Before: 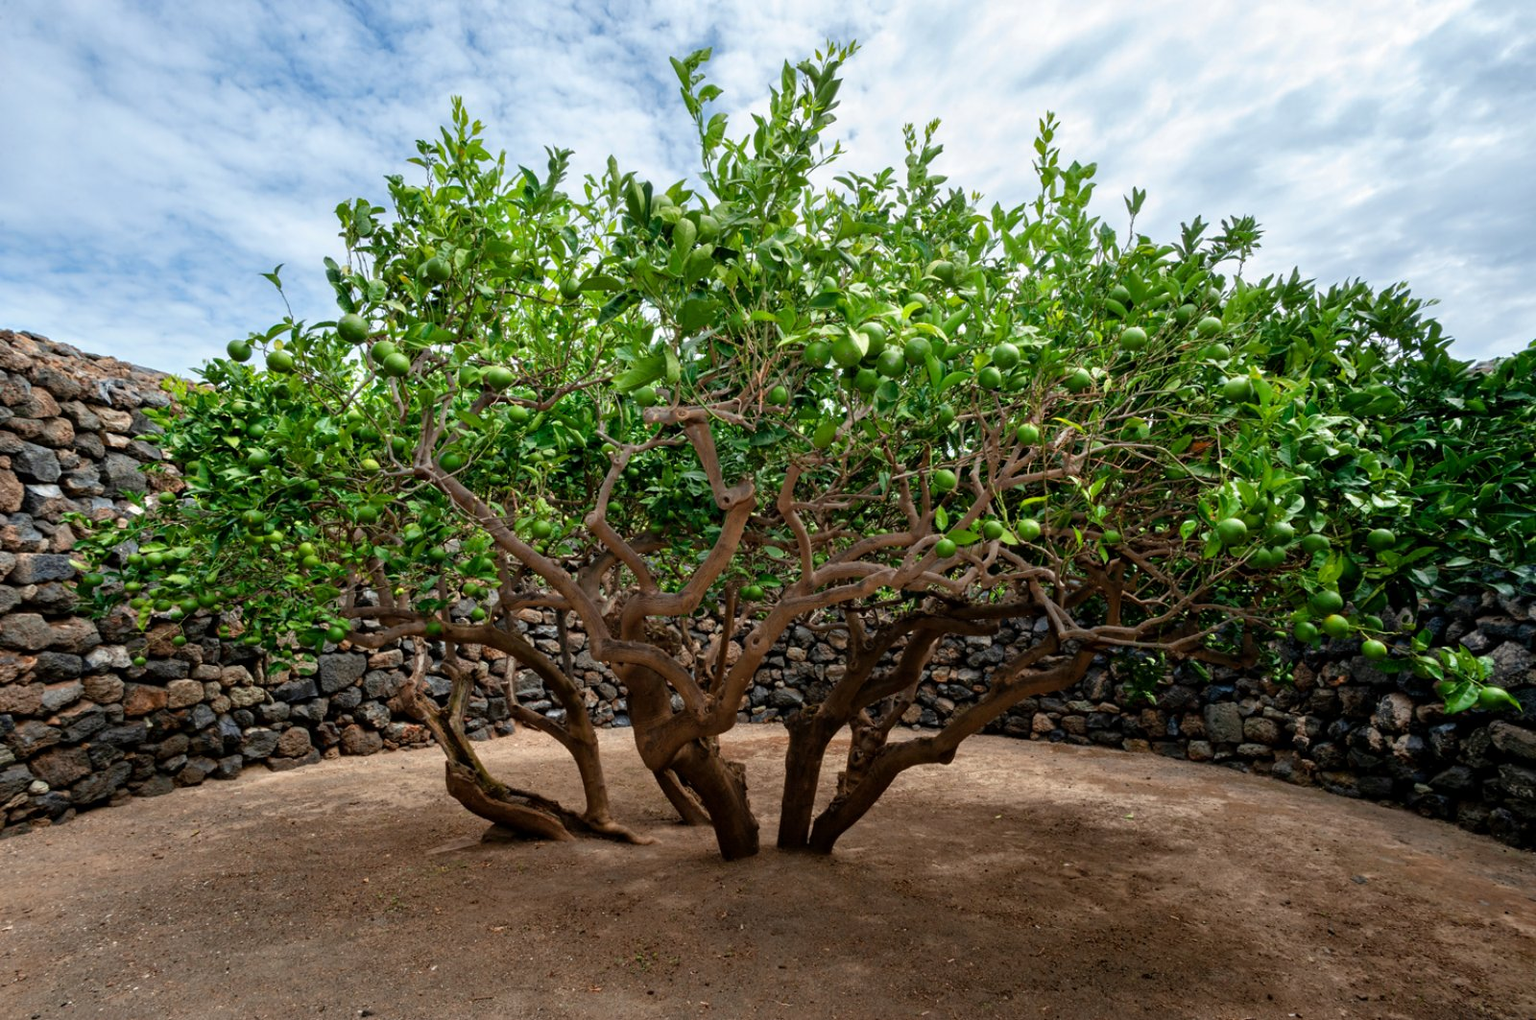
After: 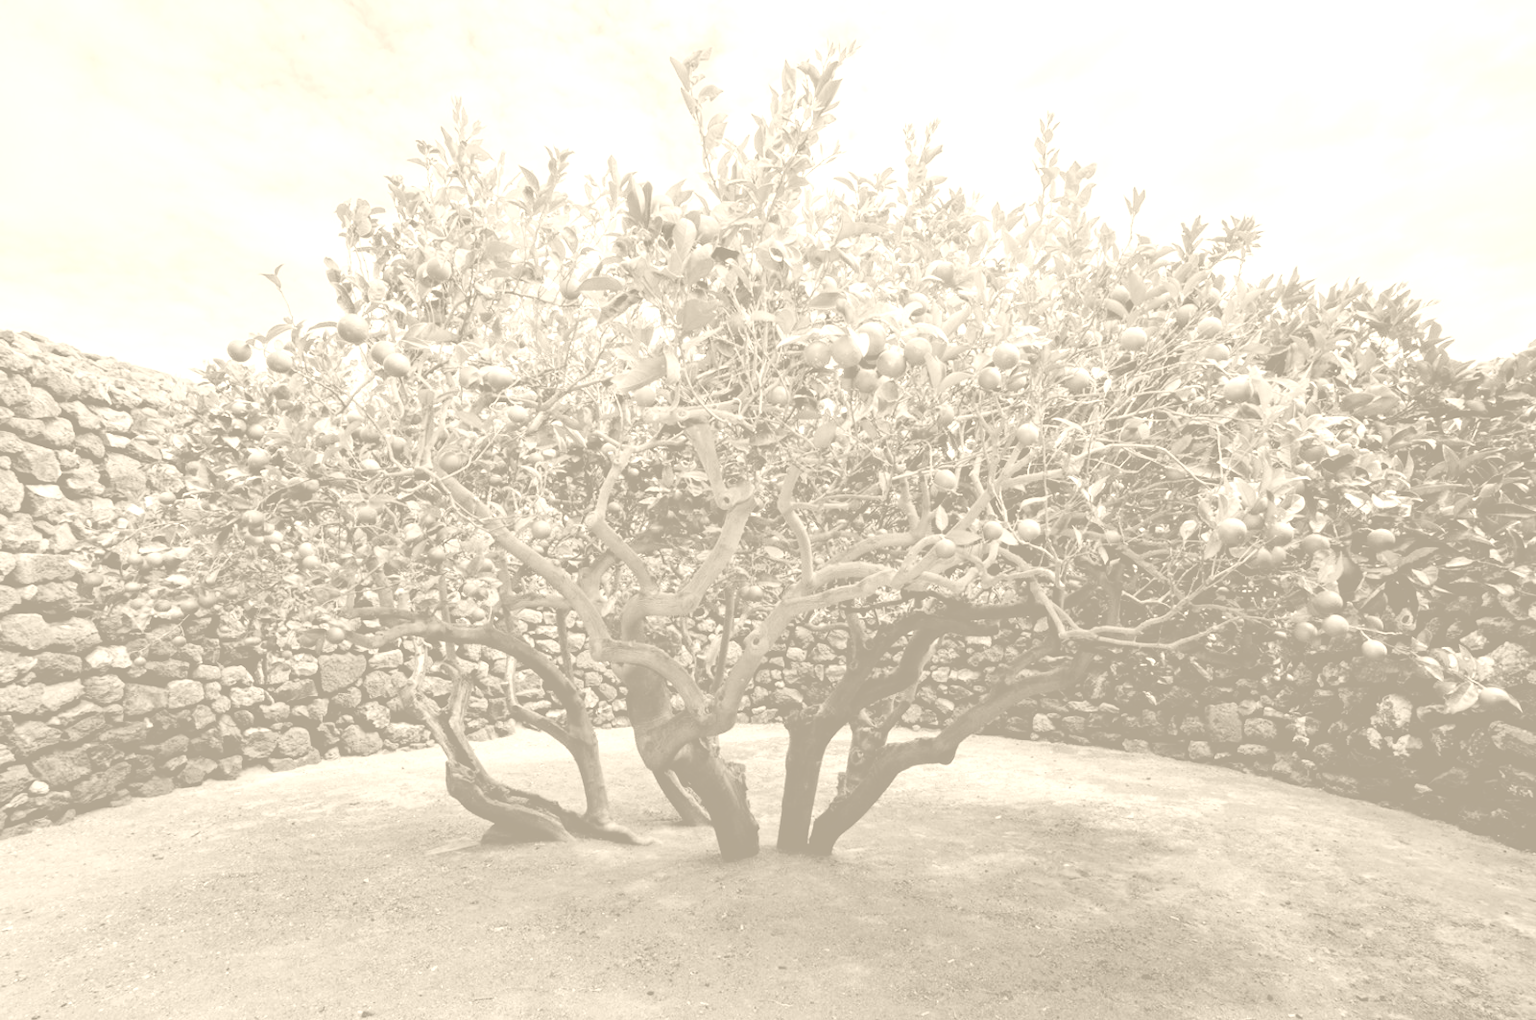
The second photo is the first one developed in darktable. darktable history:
colorize: hue 36°, saturation 71%, lightness 80.79%
filmic rgb: black relative exposure -7.65 EV, white relative exposure 4.56 EV, hardness 3.61
